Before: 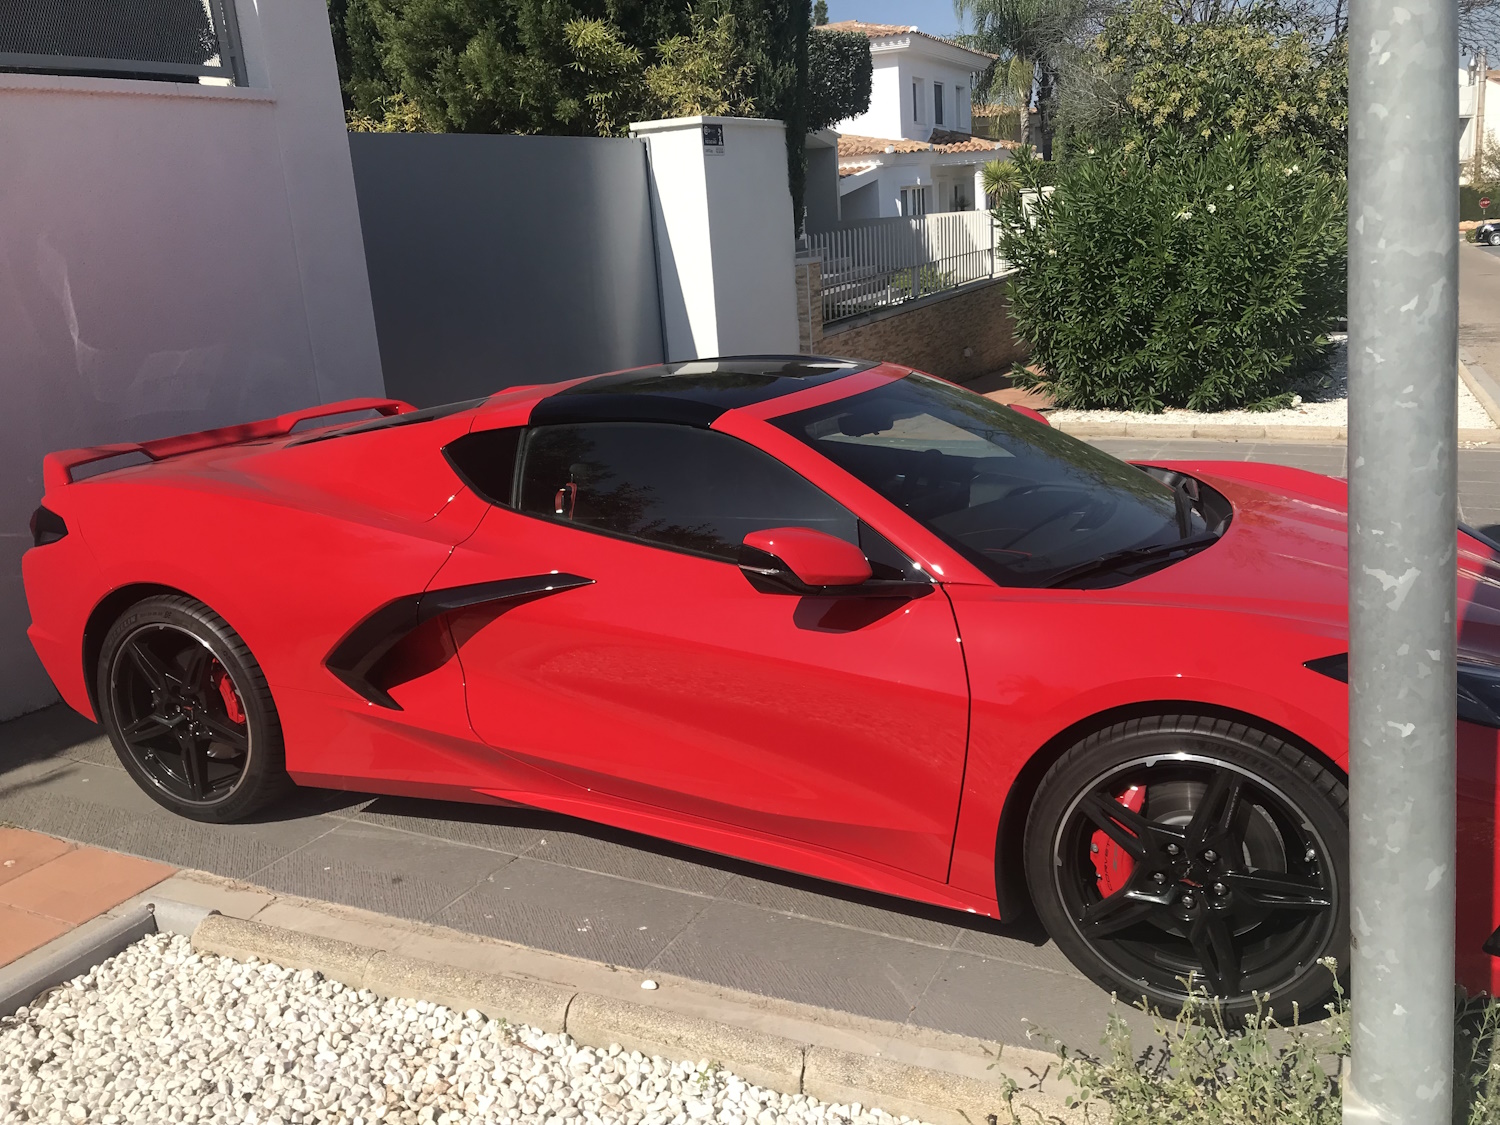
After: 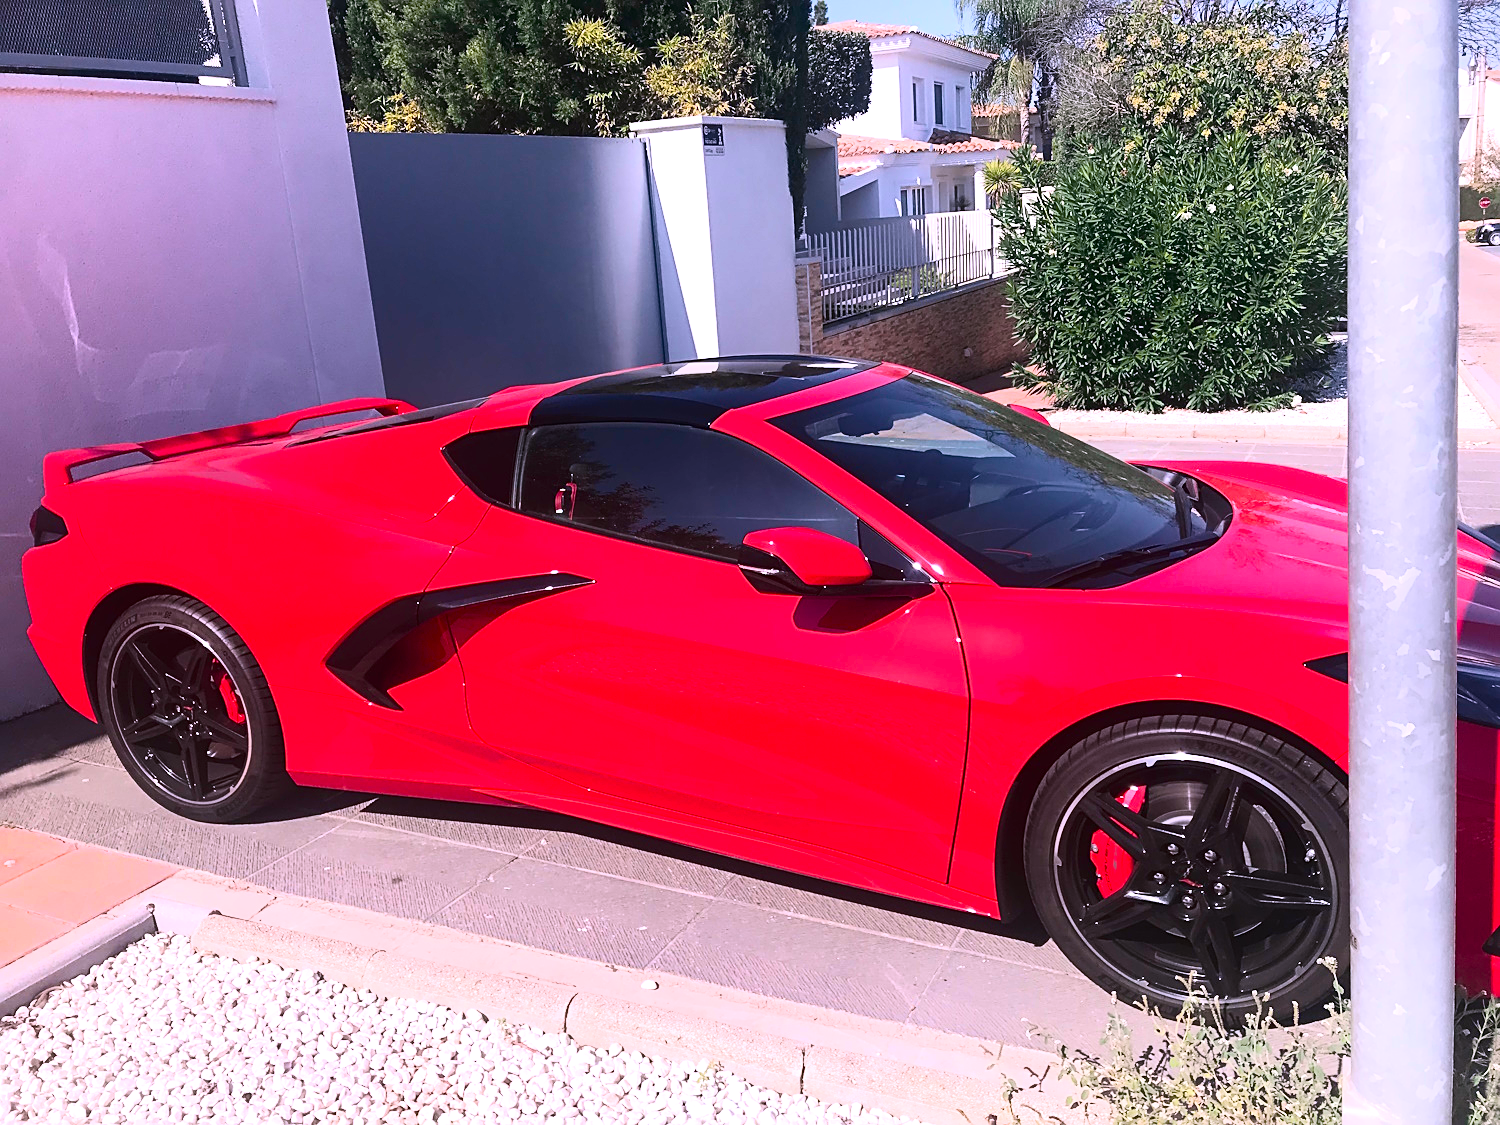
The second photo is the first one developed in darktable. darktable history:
sharpen: on, module defaults
tone curve: curves: ch0 [(0, 0.001) (0.139, 0.096) (0.311, 0.278) (0.495, 0.531) (0.718, 0.816) (0.841, 0.909) (1, 0.967)]; ch1 [(0, 0) (0.272, 0.249) (0.388, 0.385) (0.469, 0.456) (0.495, 0.497) (0.538, 0.554) (0.578, 0.605) (0.707, 0.778) (1, 1)]; ch2 [(0, 0) (0.125, 0.089) (0.353, 0.329) (0.443, 0.408) (0.502, 0.499) (0.557, 0.542) (0.608, 0.635) (1, 1)], color space Lab, independent channels, preserve colors none
white balance: red 1.042, blue 1.17
exposure: exposure 0.574 EV, compensate highlight preservation false
